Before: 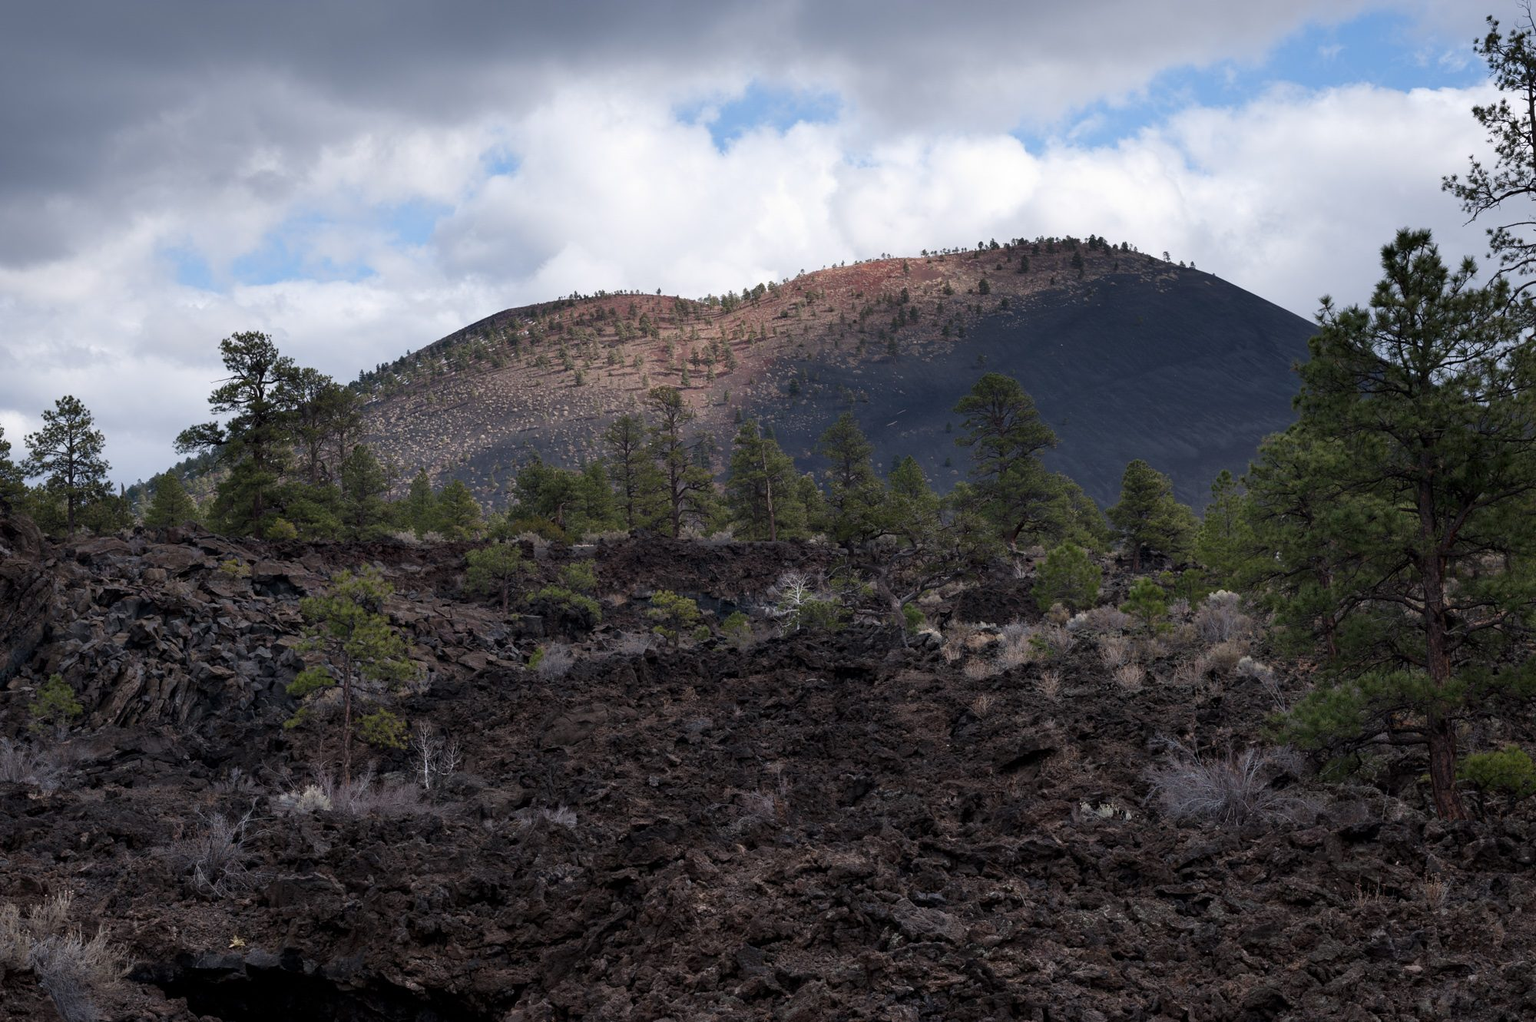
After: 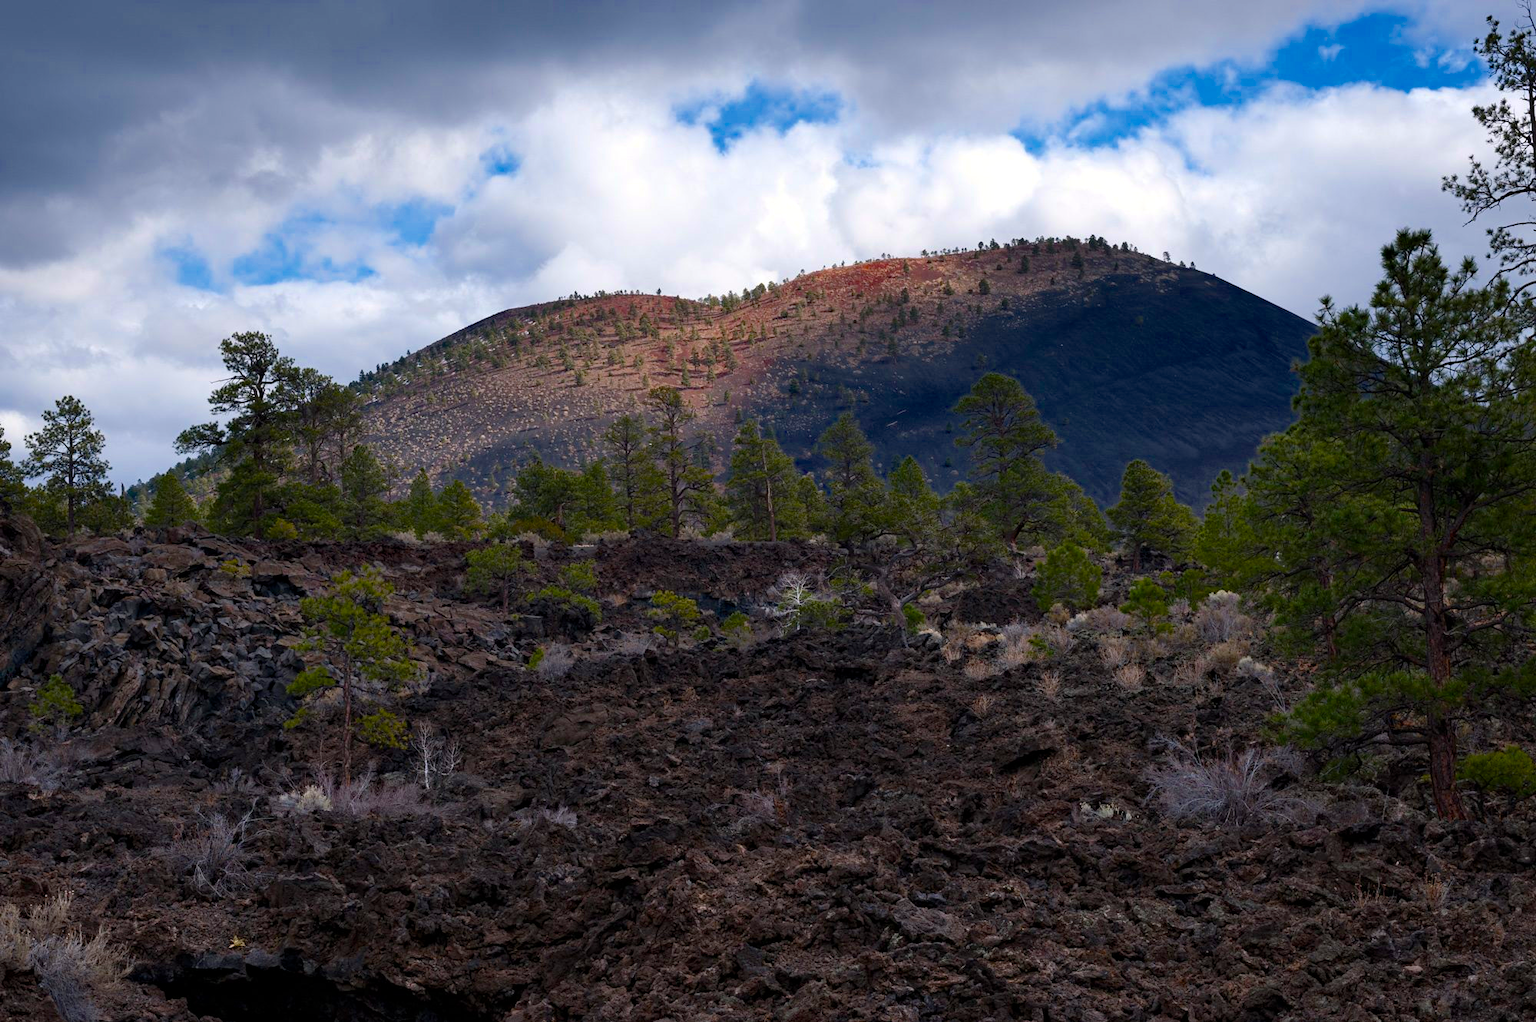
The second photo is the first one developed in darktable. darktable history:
haze removal: compatibility mode true, adaptive false
tone equalizer: edges refinement/feathering 500, mask exposure compensation -1.57 EV, preserve details no
color balance rgb: shadows lift › chroma 0.756%, shadows lift › hue 113.32°, linear chroma grading › global chroma 20.636%, perceptual saturation grading › global saturation 30.587%, saturation formula JzAzBz (2021)
